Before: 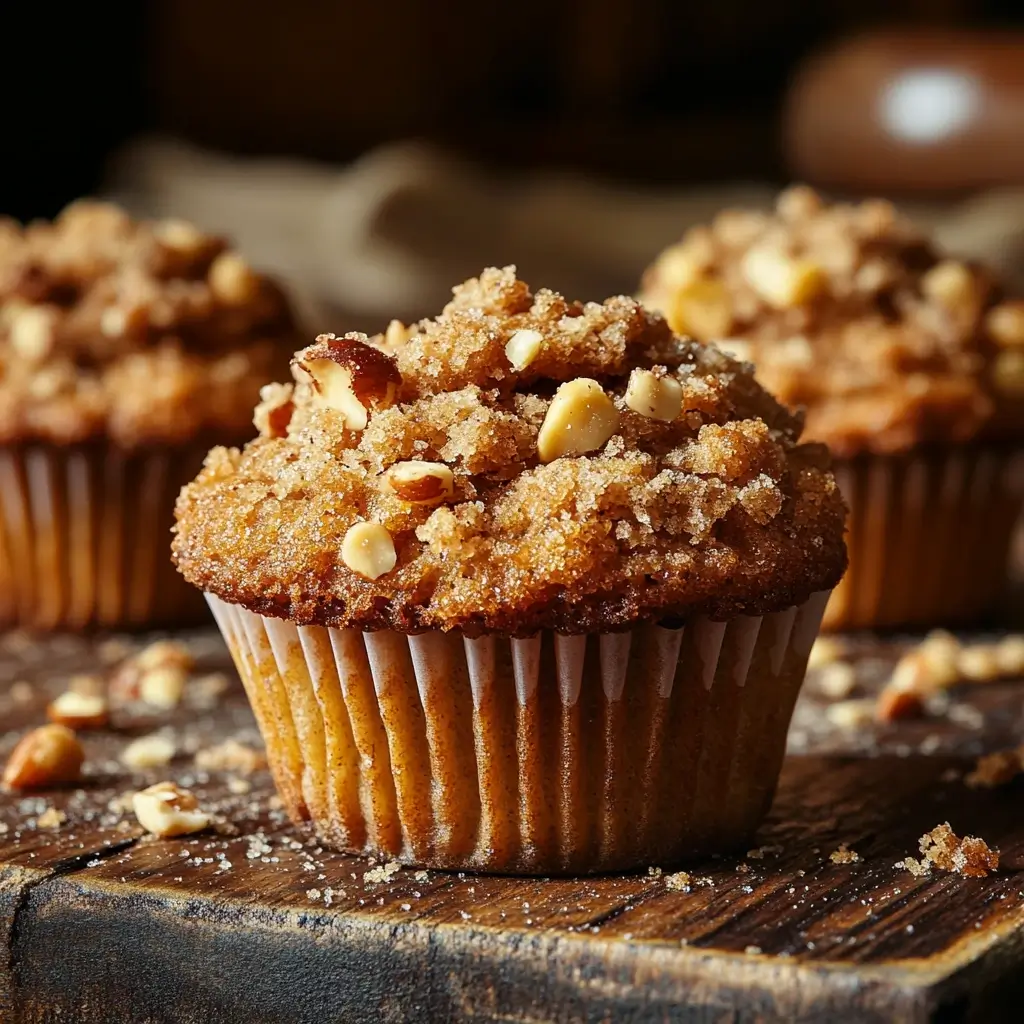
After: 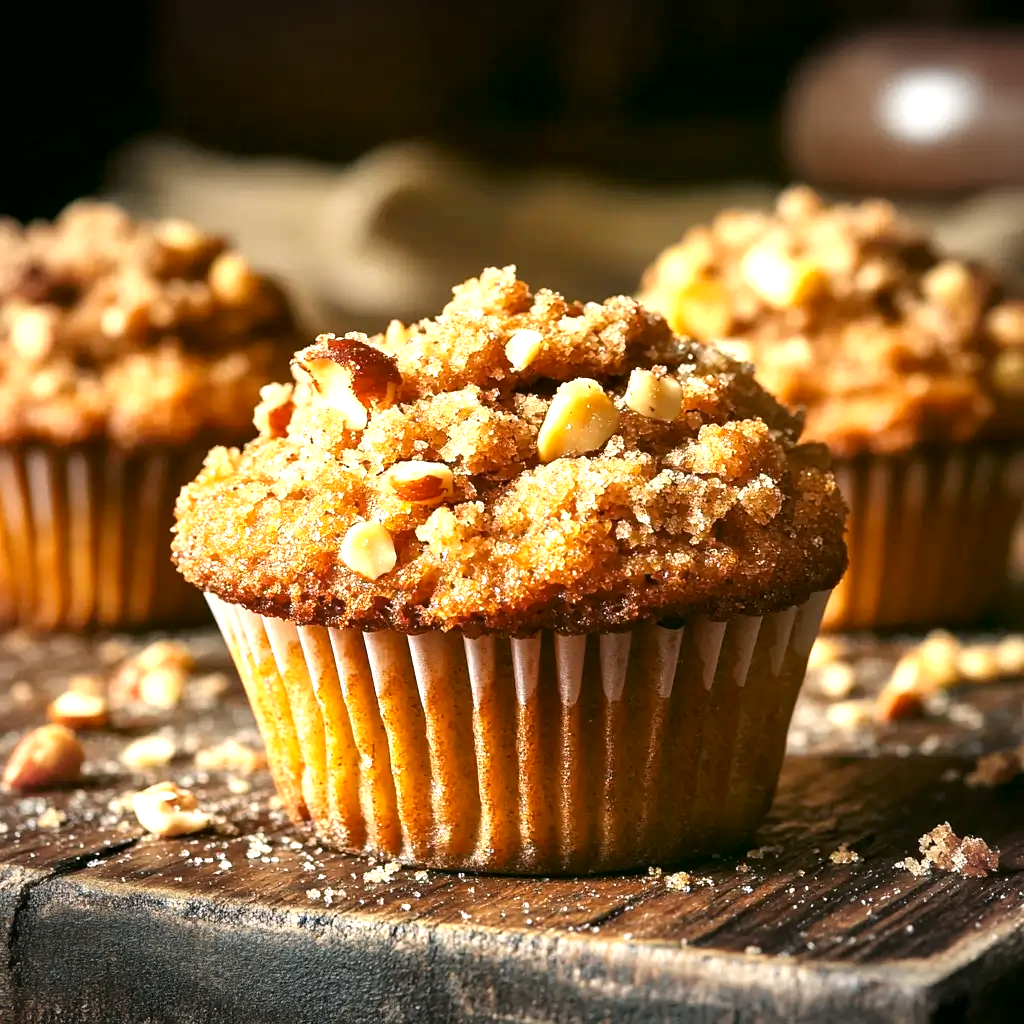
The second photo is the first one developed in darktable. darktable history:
vignetting: fall-off start 100%, brightness -0.282, width/height ratio 1.31
exposure: exposure 1.089 EV, compensate highlight preservation false
color correction: highlights a* 4.02, highlights b* 4.98, shadows a* -7.55, shadows b* 4.98
